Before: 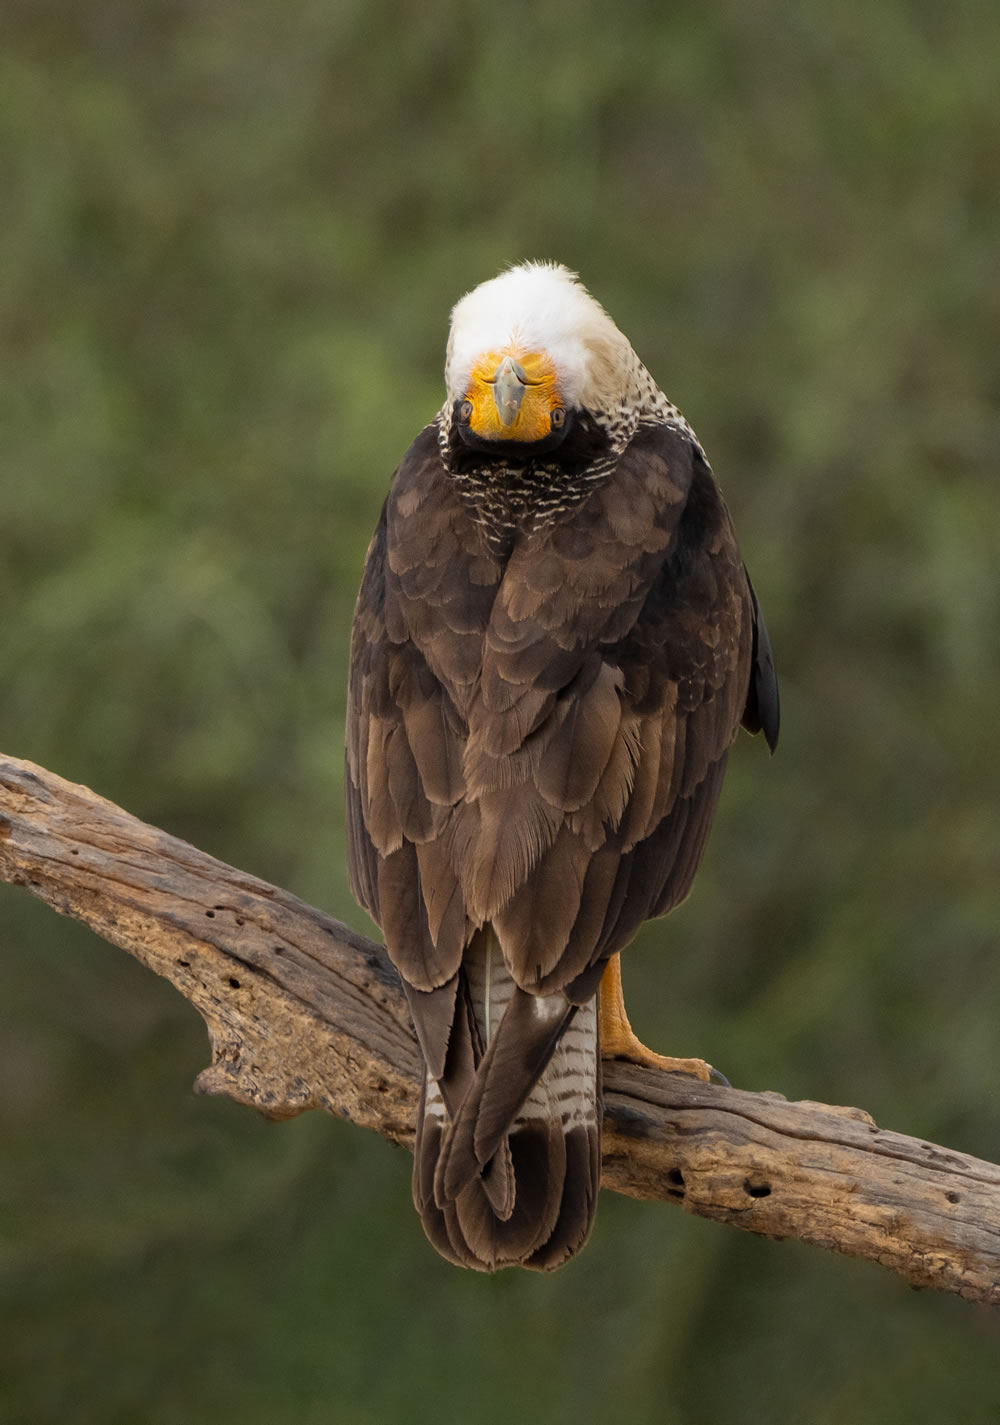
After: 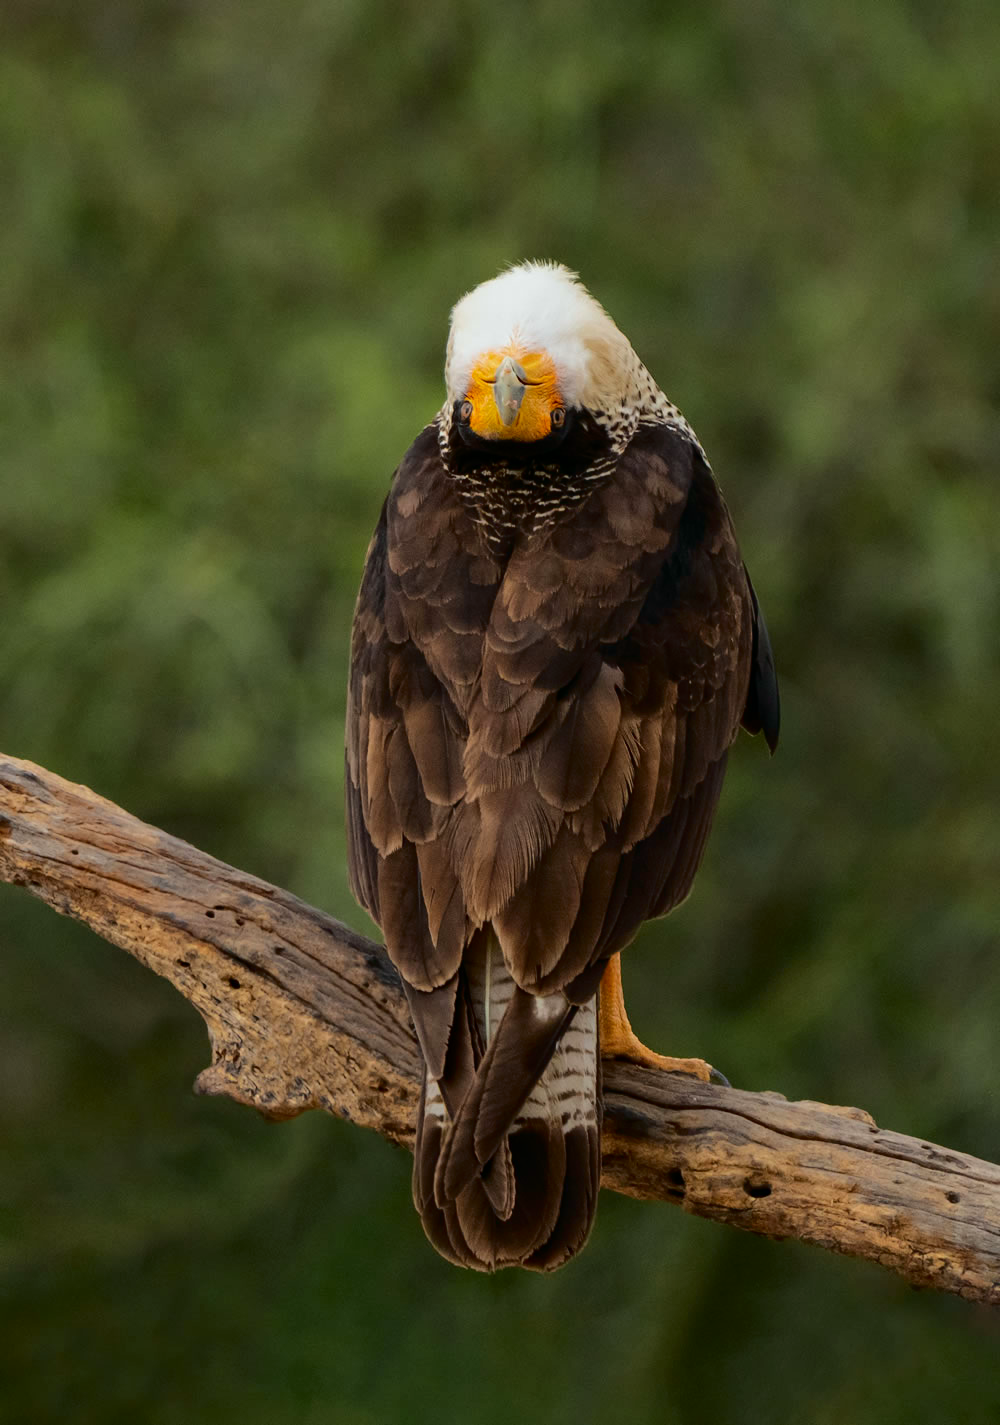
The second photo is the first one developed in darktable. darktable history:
tone curve: curves: ch0 [(0, 0) (0.181, 0.087) (0.498, 0.485) (0.78, 0.742) (0.993, 0.954)]; ch1 [(0, 0) (0.311, 0.149) (0.395, 0.349) (0.488, 0.477) (0.612, 0.641) (1, 1)]; ch2 [(0, 0) (0.5, 0.5) (0.638, 0.667) (1, 1)], color space Lab, independent channels, preserve colors none
